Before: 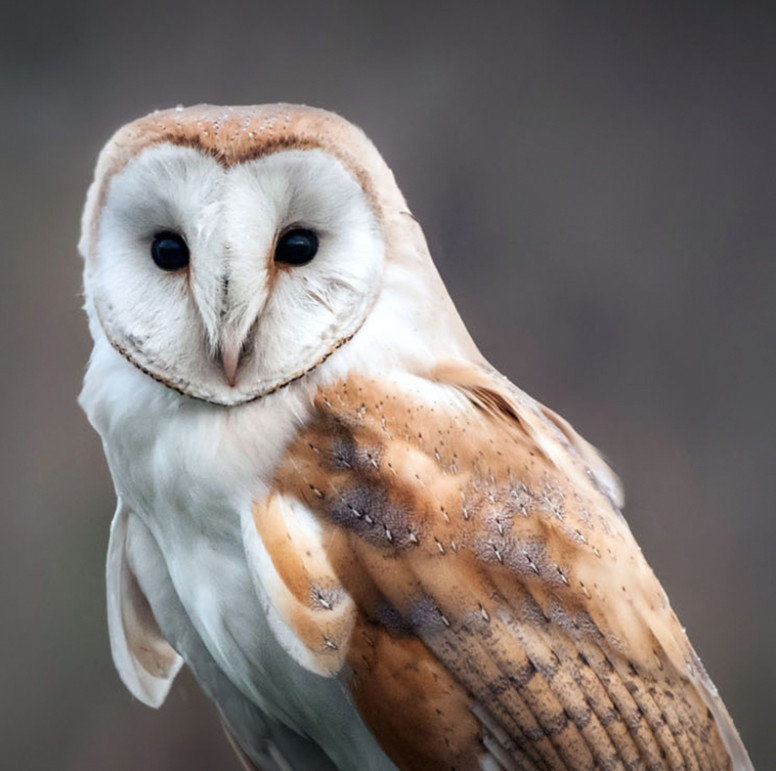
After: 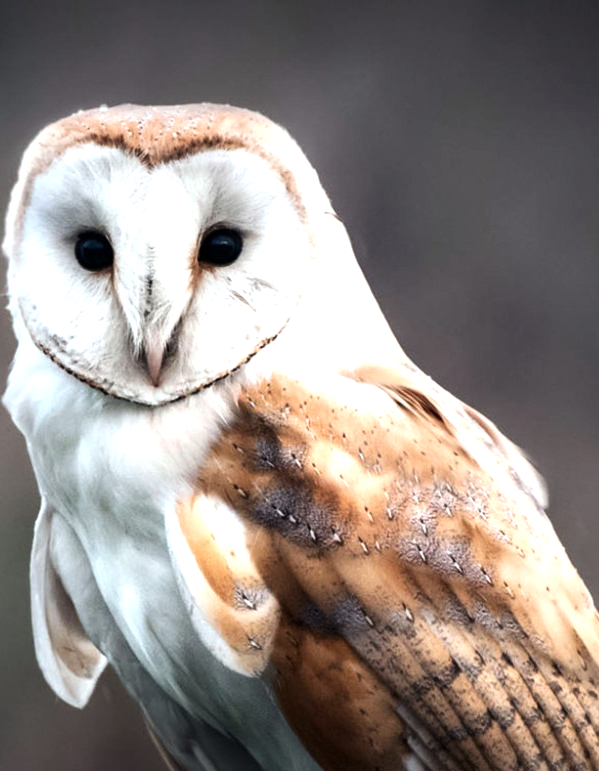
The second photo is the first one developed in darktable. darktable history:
tone equalizer: -8 EV -0.758 EV, -7 EV -0.672 EV, -6 EV -0.632 EV, -5 EV -0.387 EV, -3 EV 0.388 EV, -2 EV 0.6 EV, -1 EV 0.689 EV, +0 EV 0.739 EV, edges refinement/feathering 500, mask exposure compensation -1.57 EV, preserve details no
crop: left 9.893%, right 12.812%
